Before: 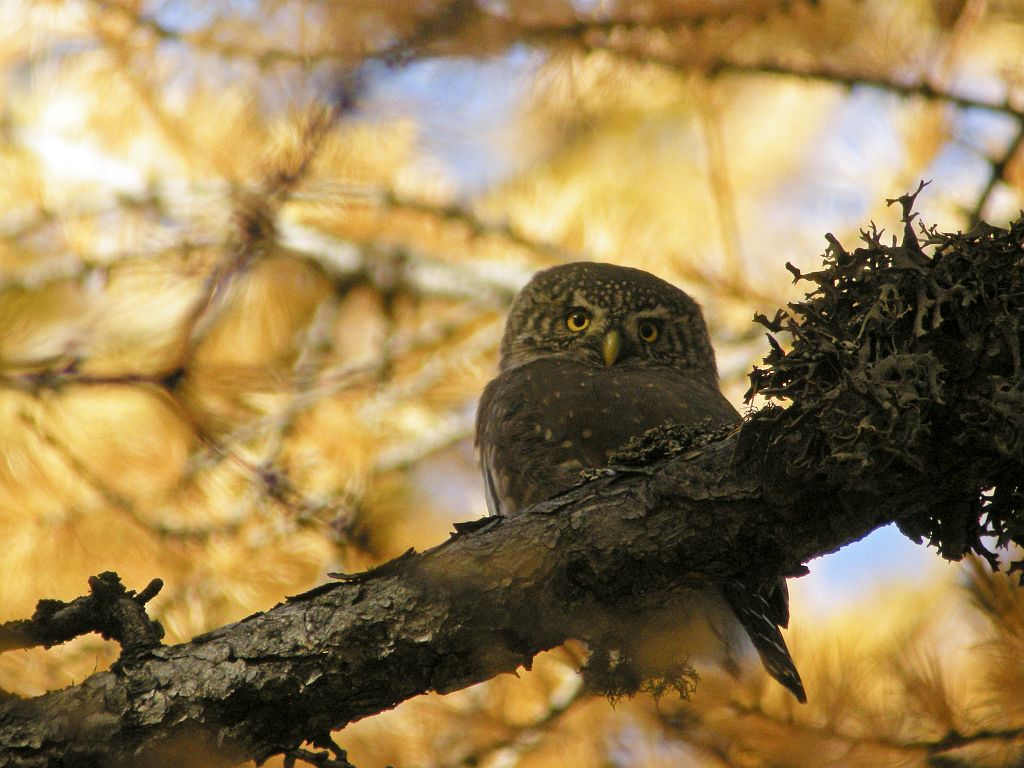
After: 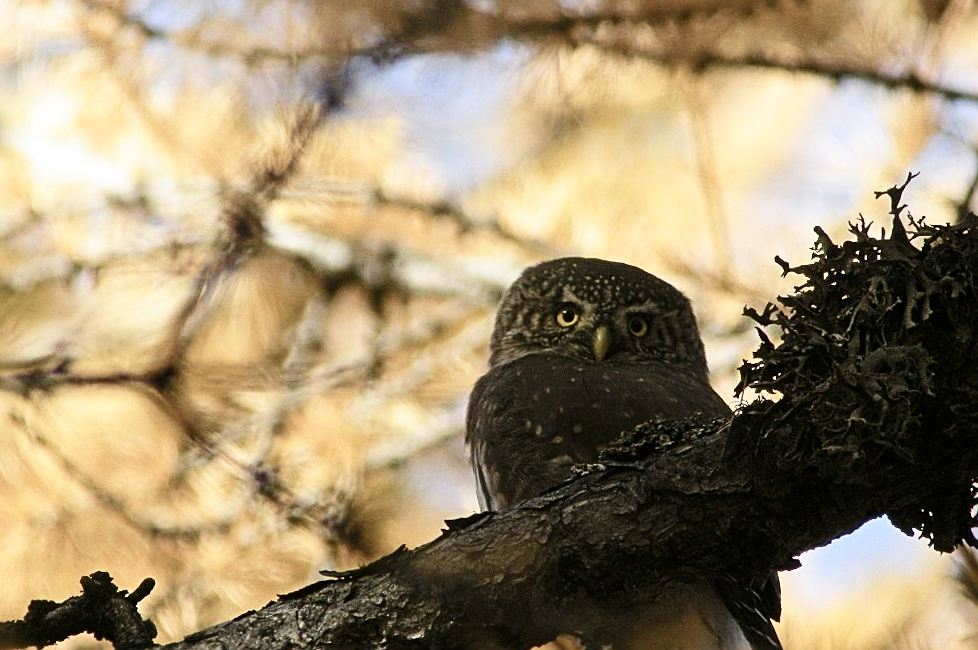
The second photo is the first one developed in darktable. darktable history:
crop and rotate: angle 0.551°, left 0.368%, right 2.878%, bottom 14.233%
sharpen: on, module defaults
contrast brightness saturation: contrast 0.248, saturation -0.312
